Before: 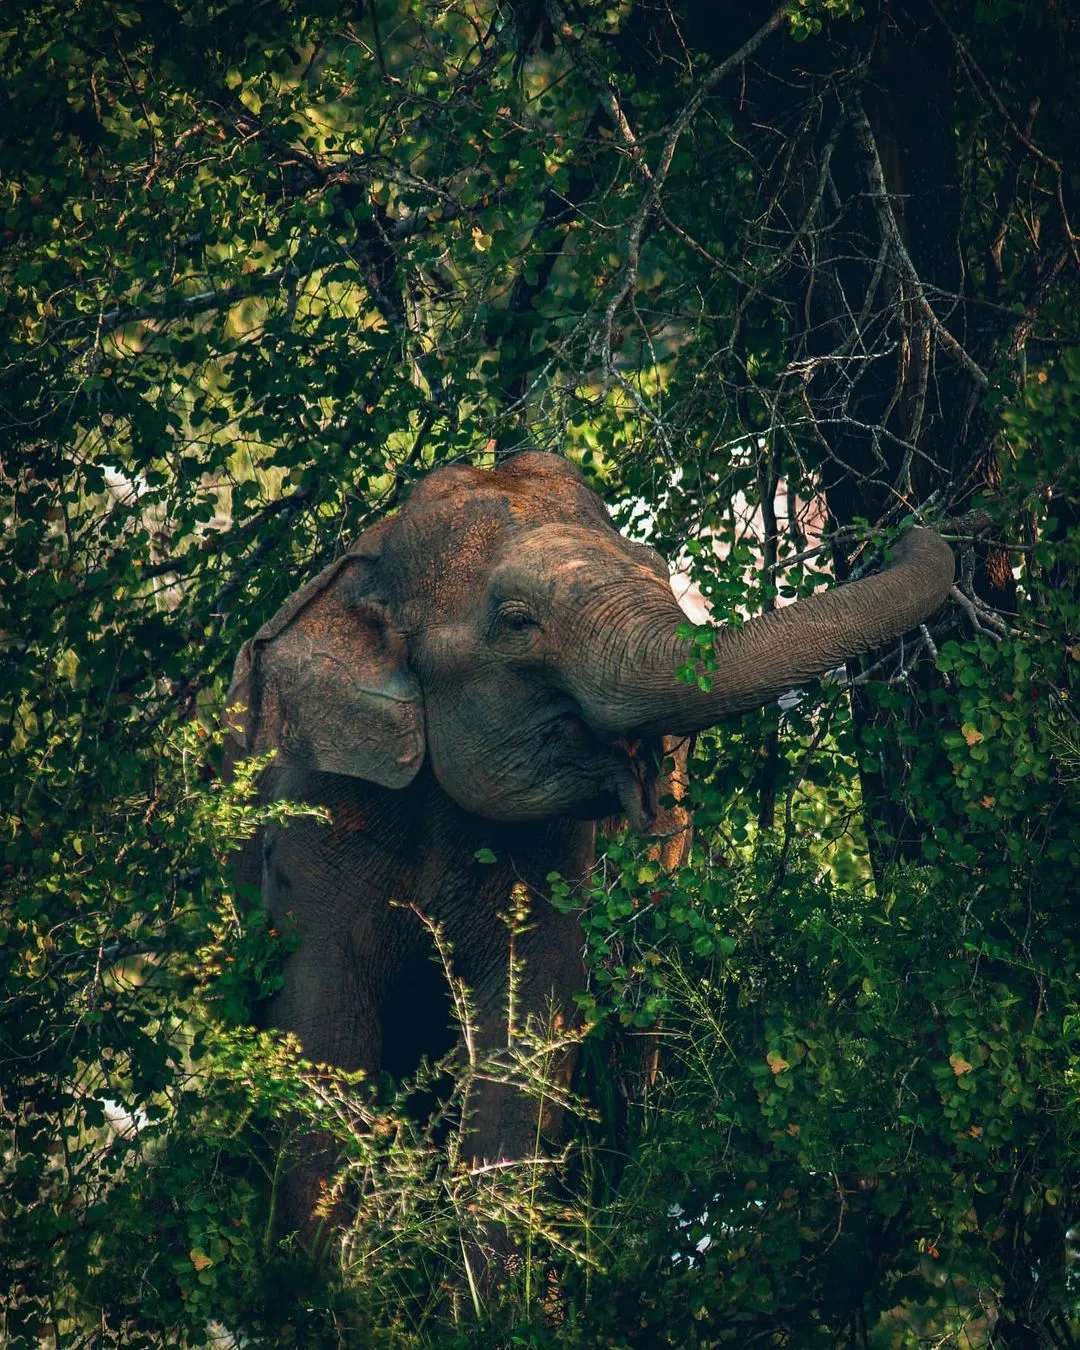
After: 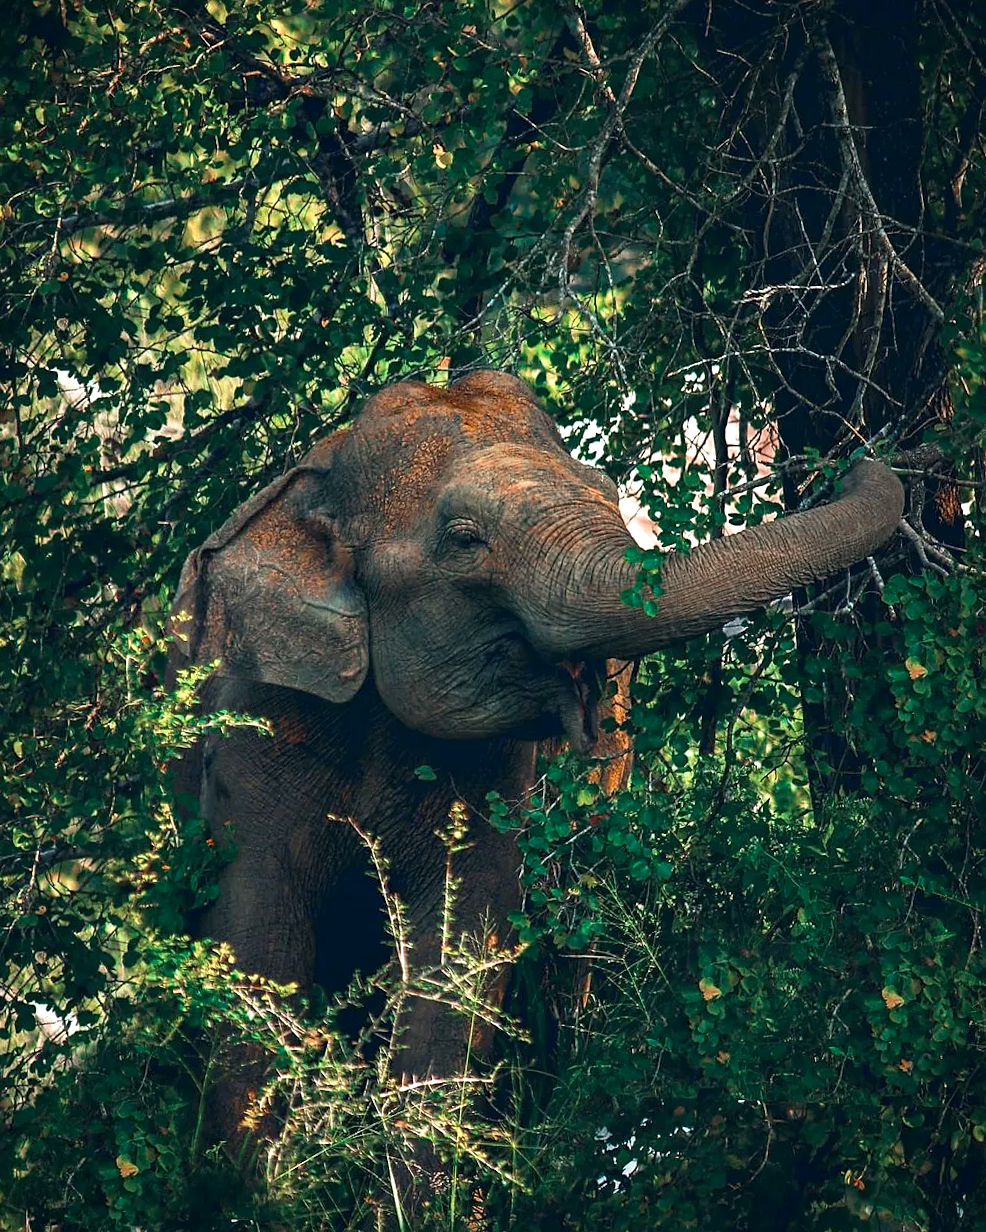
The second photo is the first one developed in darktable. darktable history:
color zones: curves: ch0 [(0, 0.5) (0.125, 0.4) (0.25, 0.5) (0.375, 0.4) (0.5, 0.4) (0.625, 0.35) (0.75, 0.35) (0.875, 0.5)]; ch1 [(0, 0.35) (0.125, 0.45) (0.25, 0.35) (0.375, 0.35) (0.5, 0.35) (0.625, 0.35) (0.75, 0.45) (0.875, 0.35)]; ch2 [(0, 0.6) (0.125, 0.5) (0.25, 0.5) (0.375, 0.6) (0.5, 0.6) (0.625, 0.5) (0.75, 0.5) (0.875, 0.5)]
crop and rotate: angle -1.98°, left 3.107%, top 4.186%, right 1.636%, bottom 0.636%
tone equalizer: on, module defaults
exposure: black level correction 0.001, exposure 0.499 EV, compensate highlight preservation false
sharpen: radius 1.528, amount 0.372, threshold 1.724
contrast brightness saturation: contrast 0.086, saturation 0.277
